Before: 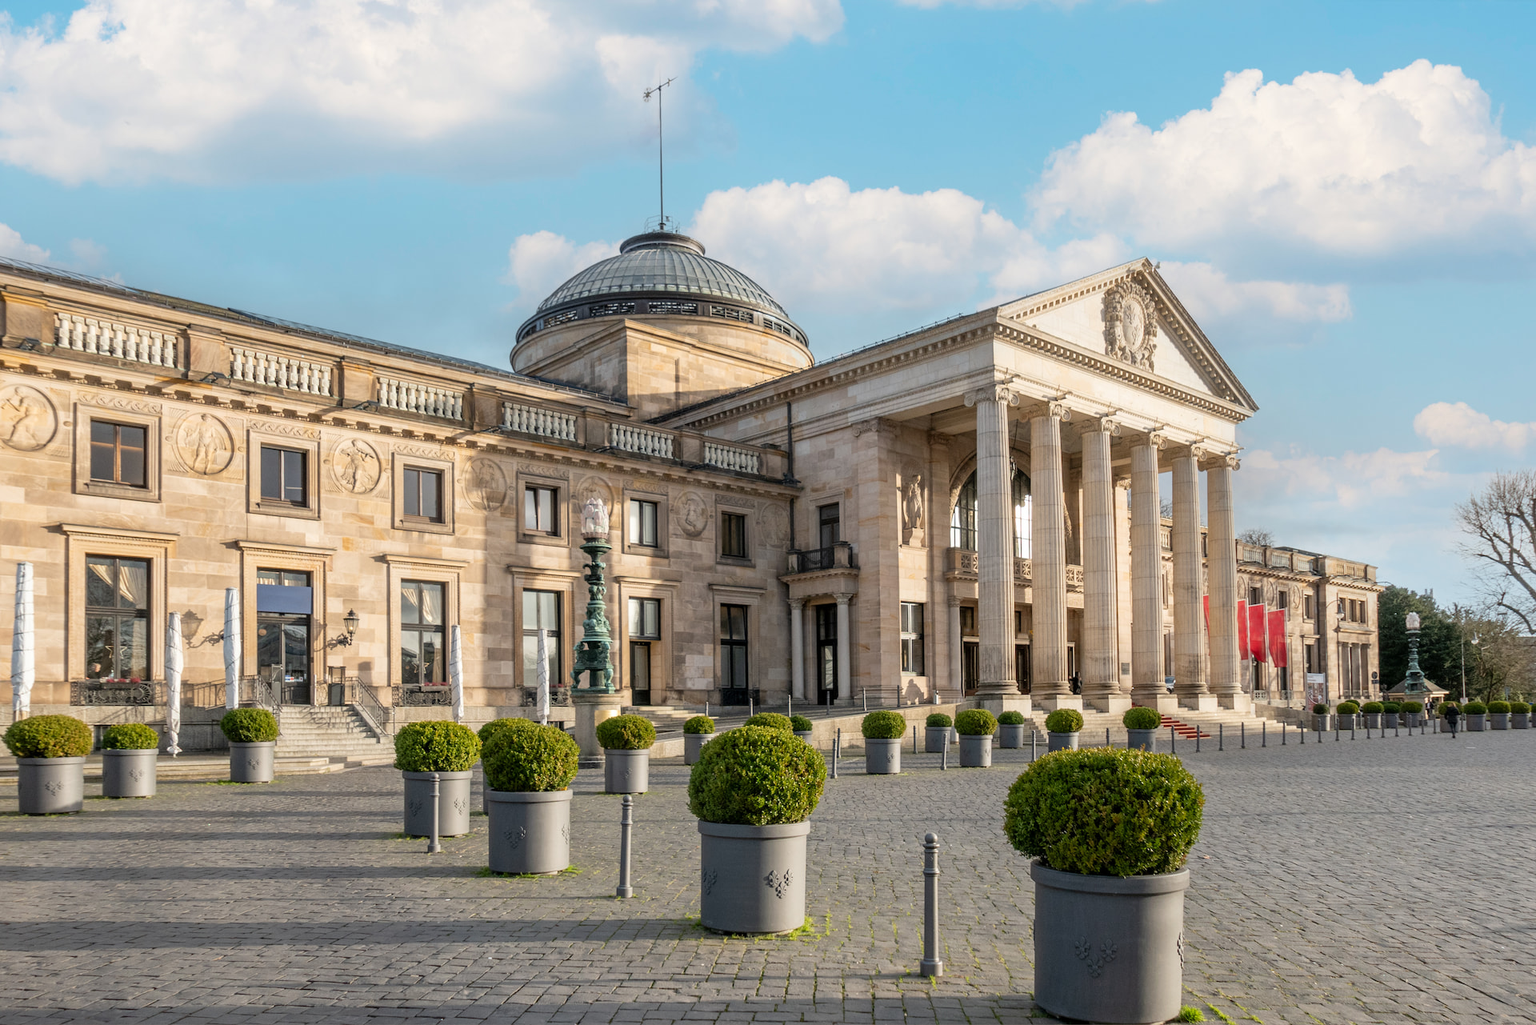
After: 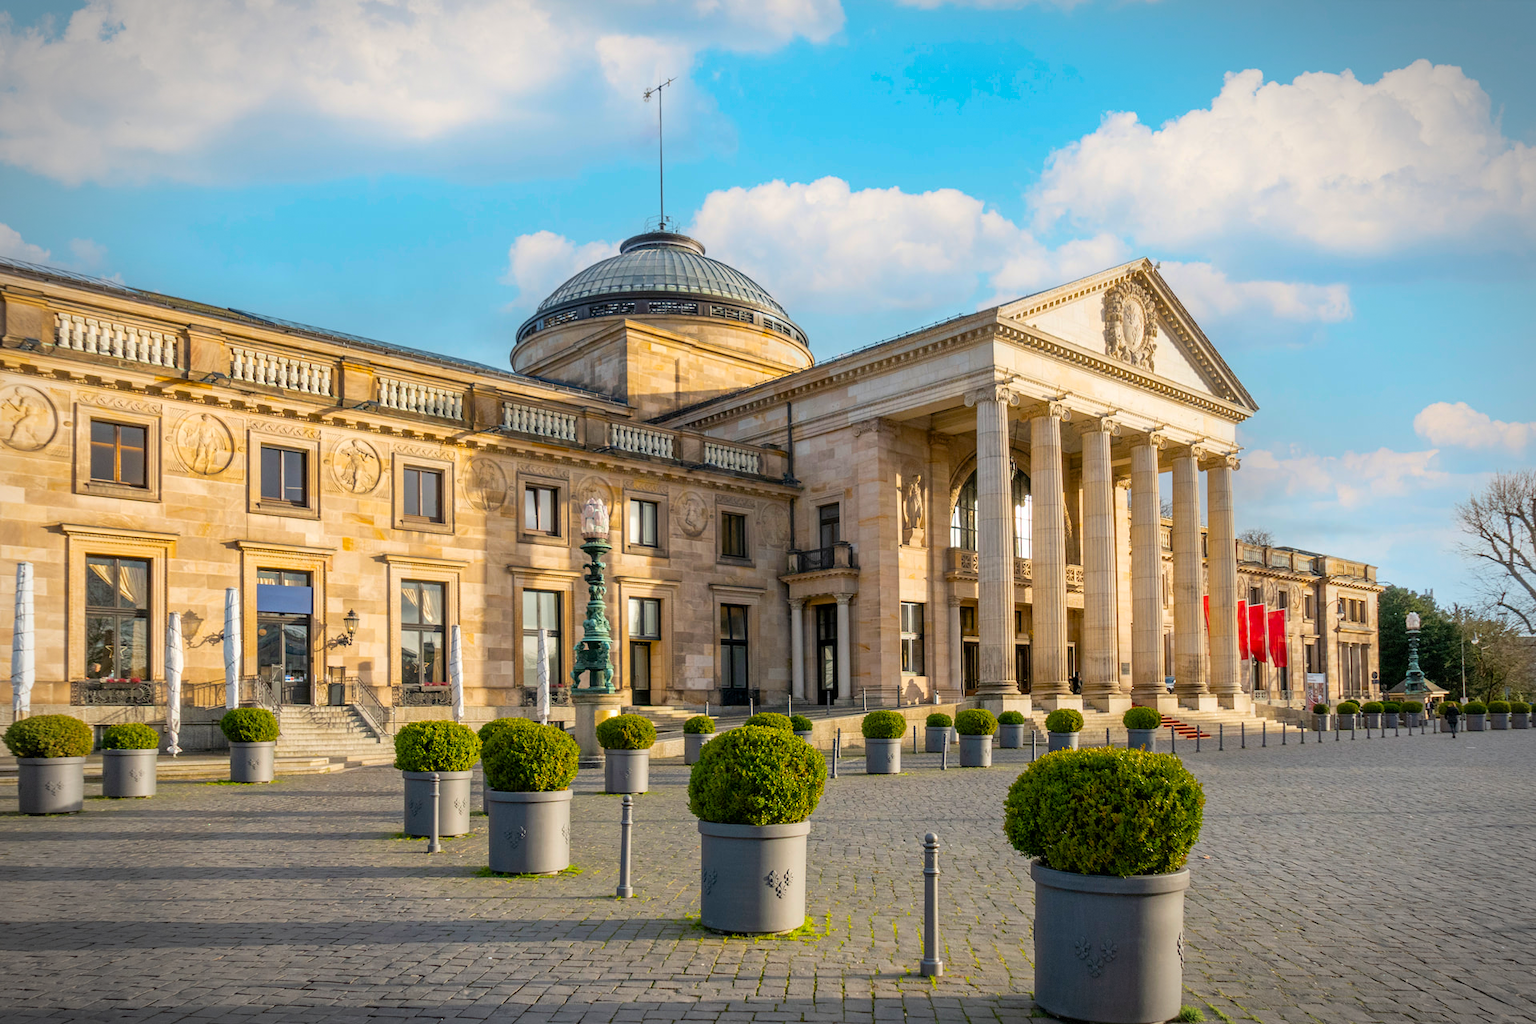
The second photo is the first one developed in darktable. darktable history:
vignetting: fall-off radius 59.77%, automatic ratio true, dithering 8-bit output, unbound false
color balance rgb: linear chroma grading › global chroma 24.574%, perceptual saturation grading › global saturation 25.03%, global vibrance 20%
